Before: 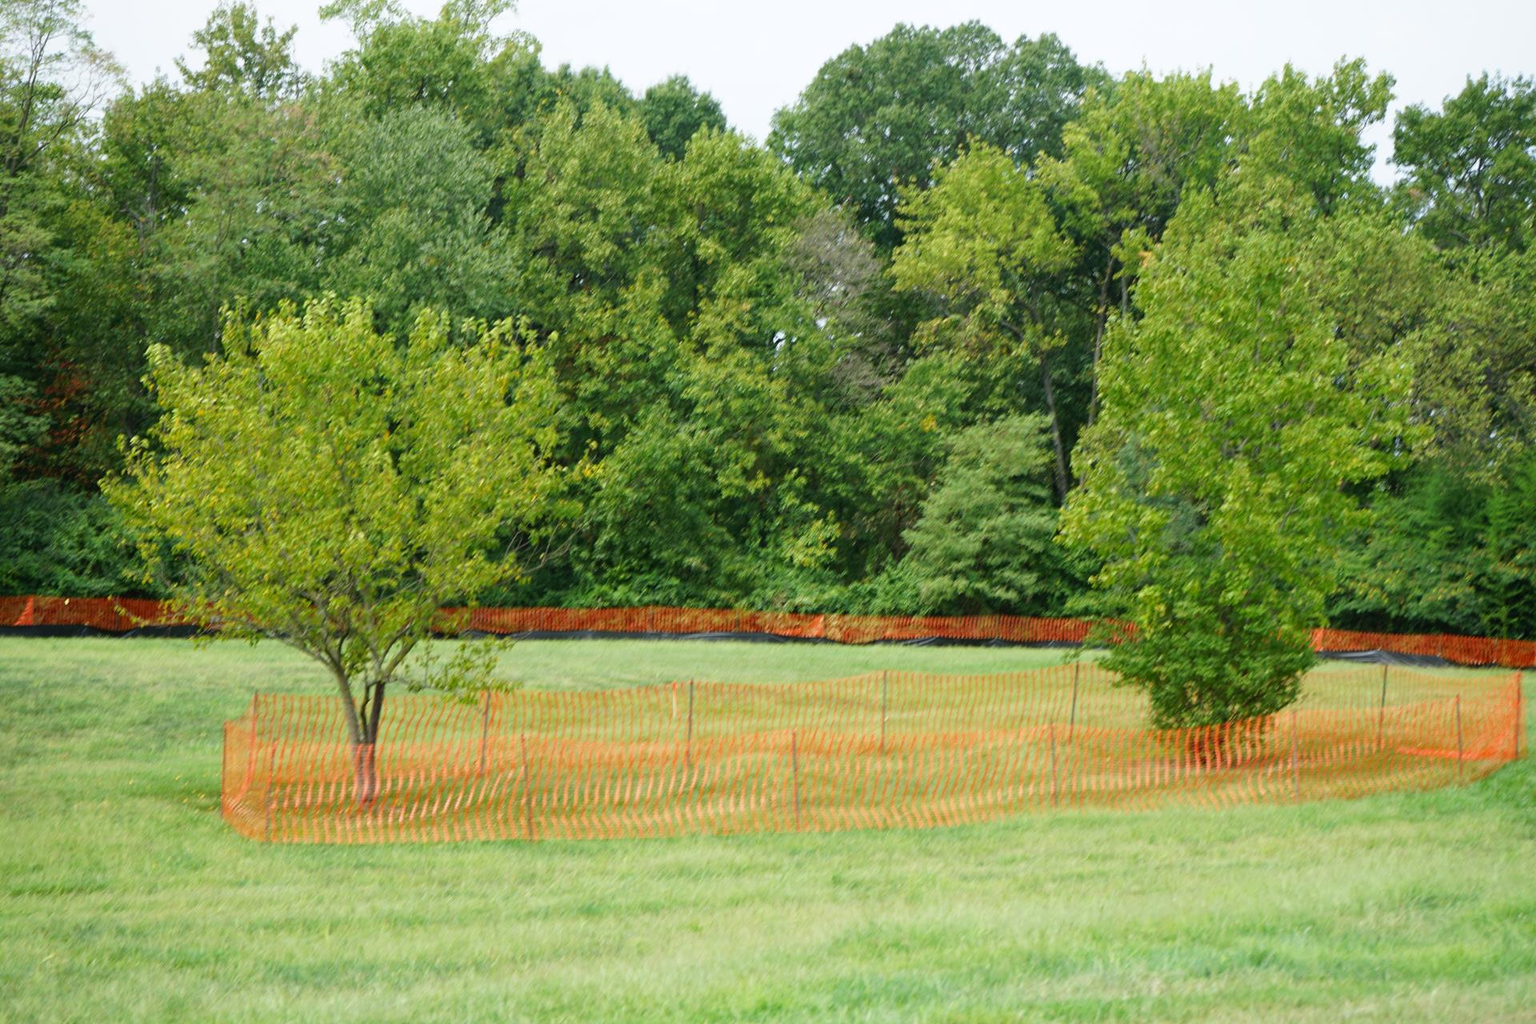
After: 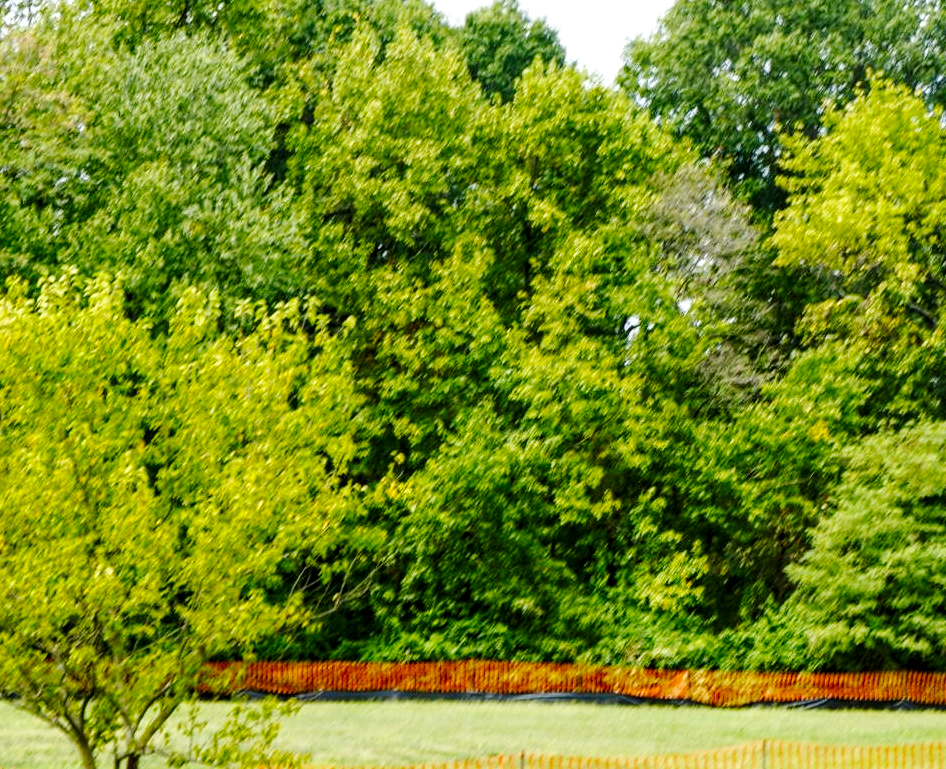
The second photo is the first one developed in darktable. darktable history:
base curve: curves: ch0 [(0, 0) (0.036, 0.025) (0.121, 0.166) (0.206, 0.329) (0.605, 0.79) (1, 1)], preserve colors none
exposure: black level correction 0.007, compensate highlight preservation false
crop: left 17.835%, top 7.675%, right 32.881%, bottom 32.213%
tone equalizer: -7 EV 0.18 EV, -6 EV 0.12 EV, -5 EV 0.08 EV, -4 EV 0.04 EV, -2 EV -0.02 EV, -1 EV -0.04 EV, +0 EV -0.06 EV, luminance estimator HSV value / RGB max
local contrast: detail 130%
color contrast: green-magenta contrast 0.85, blue-yellow contrast 1.25, unbound 0
